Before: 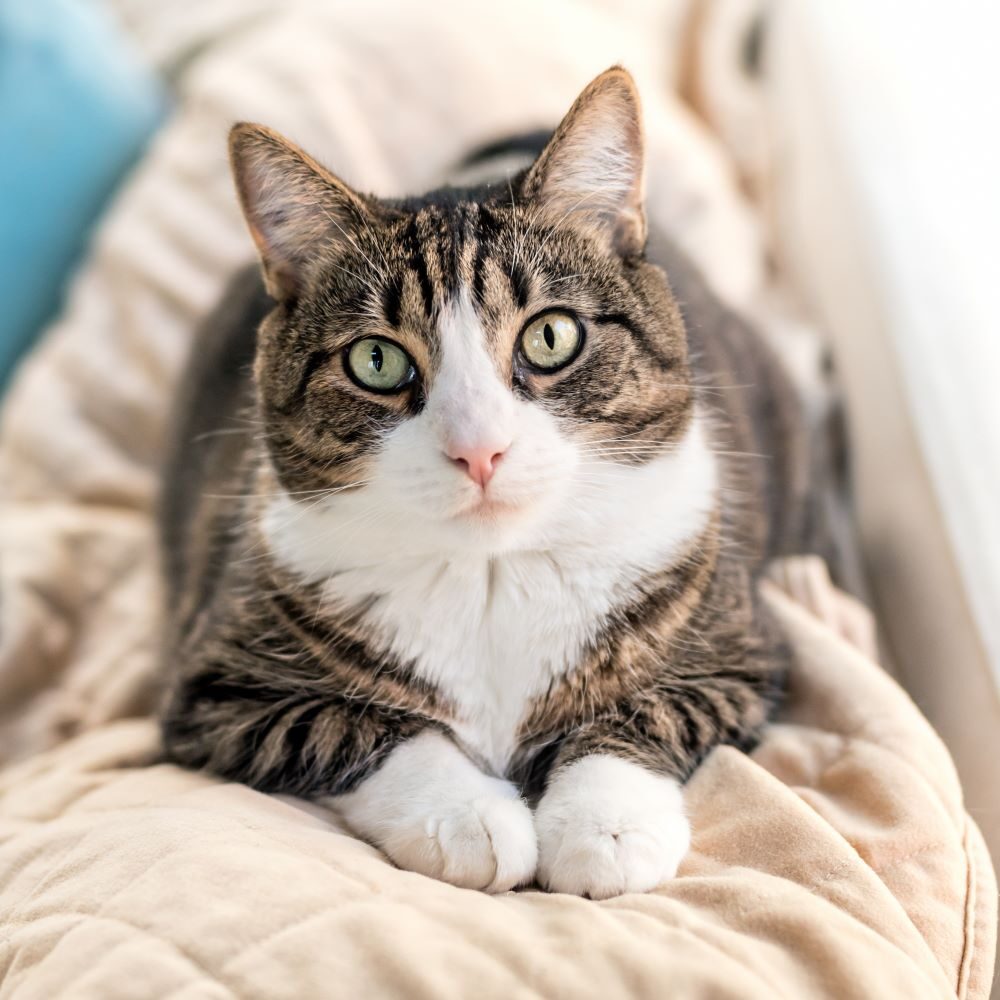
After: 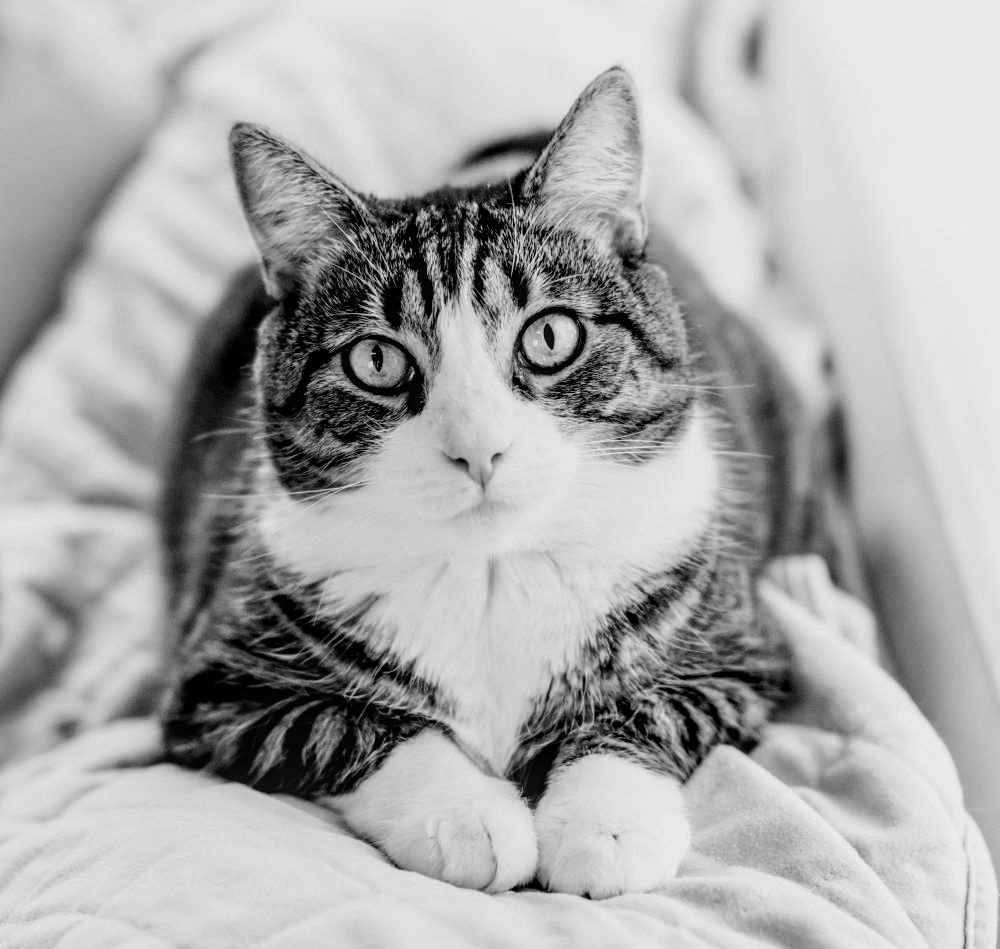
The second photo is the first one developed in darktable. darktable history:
filmic rgb: black relative exposure -5 EV, hardness 2.88, contrast 1.3, highlights saturation mix -30%
crop and rotate: top 0%, bottom 5.097%
exposure: exposure 0.127 EV, compensate highlight preservation false
local contrast: on, module defaults
monochrome: on, module defaults
